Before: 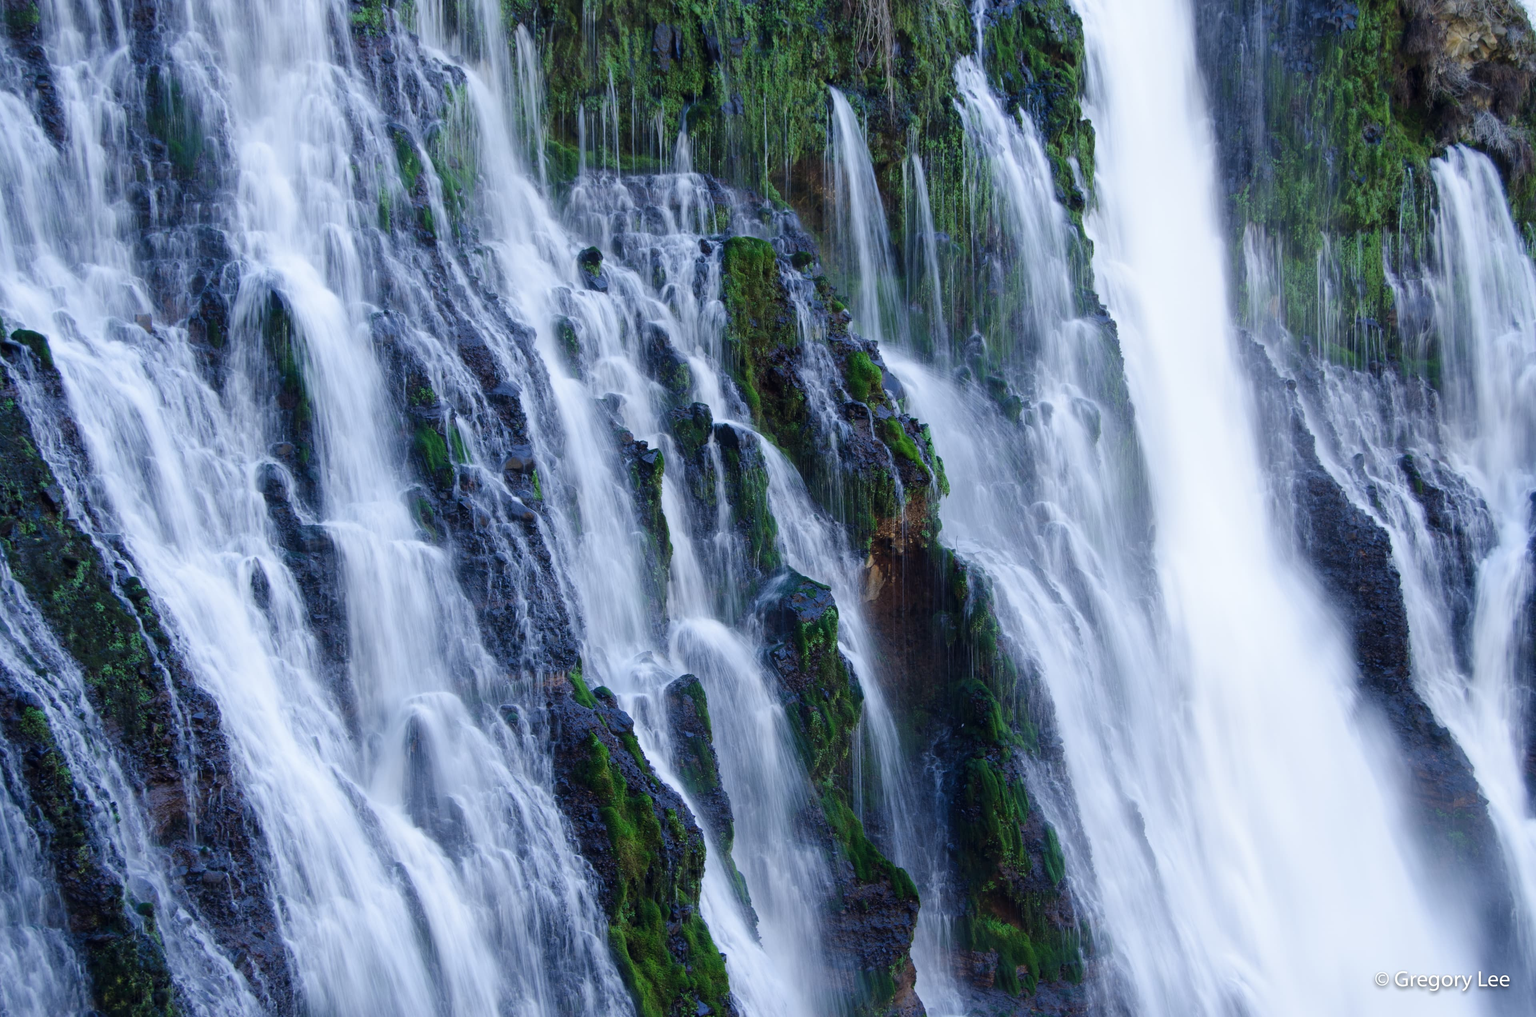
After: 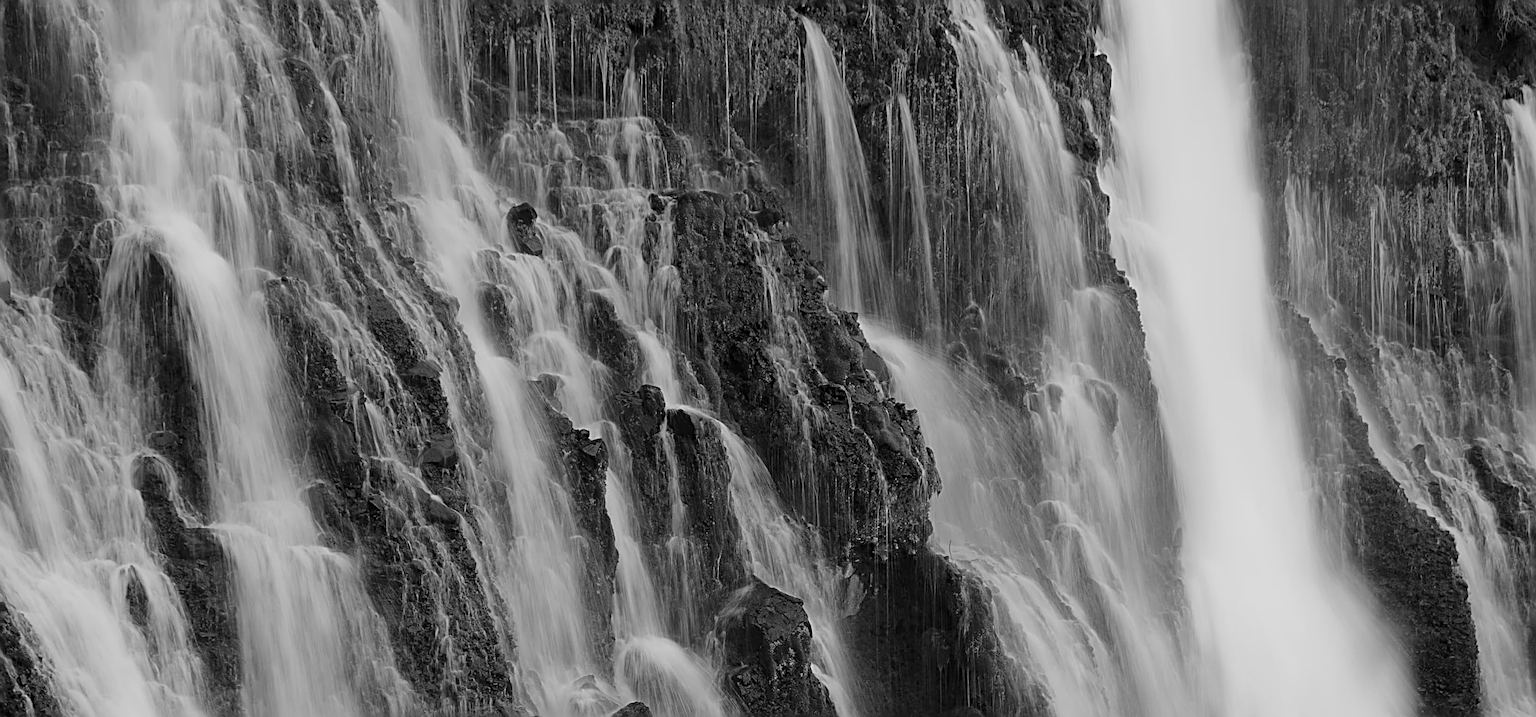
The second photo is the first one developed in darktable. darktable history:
crop and rotate: left 9.345%, top 7.22%, right 4.982%, bottom 32.331%
sharpen: radius 3.69, amount 0.928
monochrome: a 26.22, b 42.67, size 0.8
